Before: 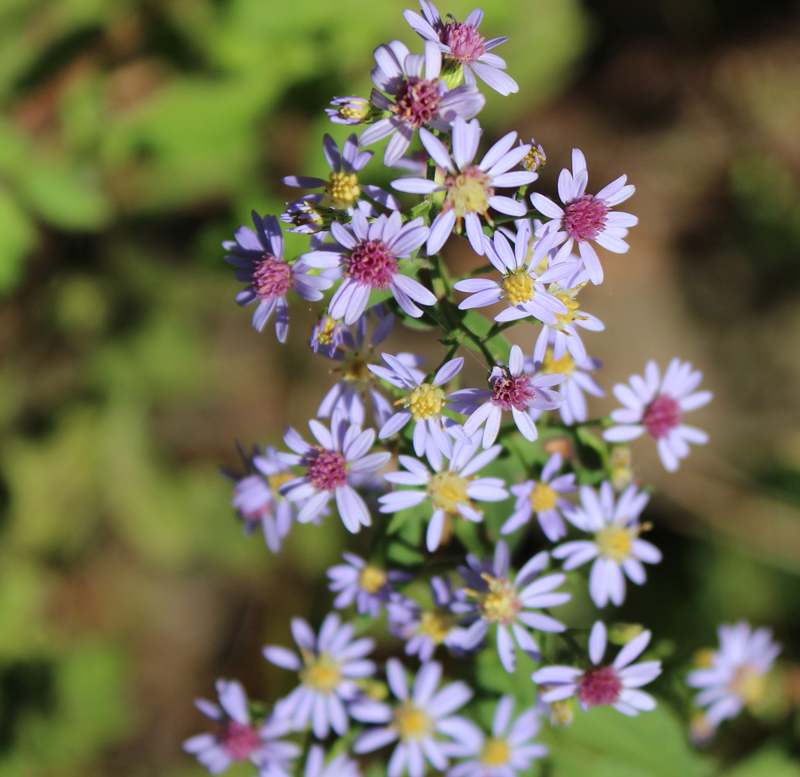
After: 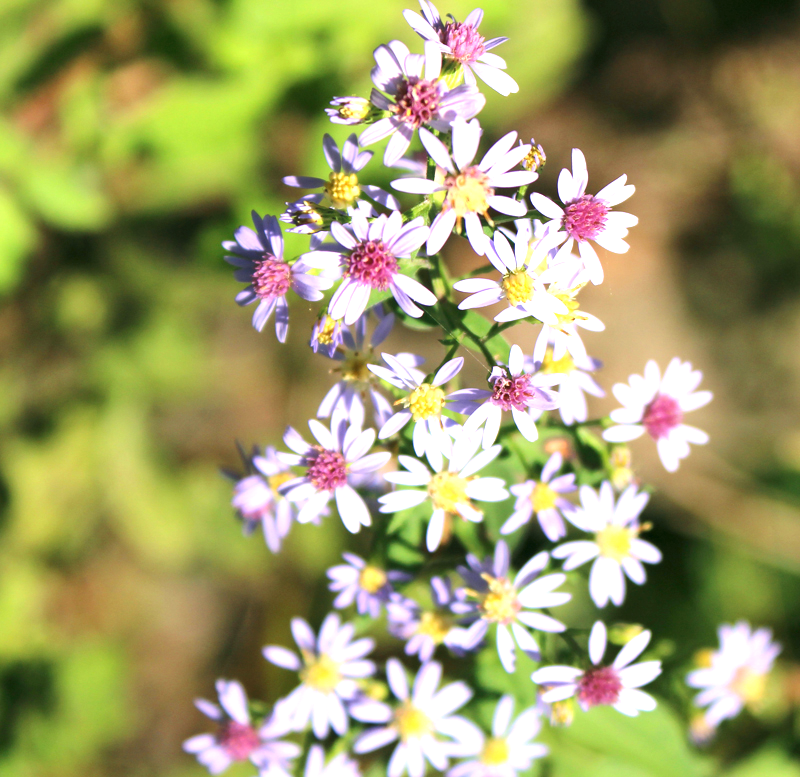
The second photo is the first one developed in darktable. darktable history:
color correction: highlights a* 4.03, highlights b* 4.95, shadows a* -8.2, shadows b* 4.58
exposure: black level correction 0, exposure 1.2 EV, compensate highlight preservation false
